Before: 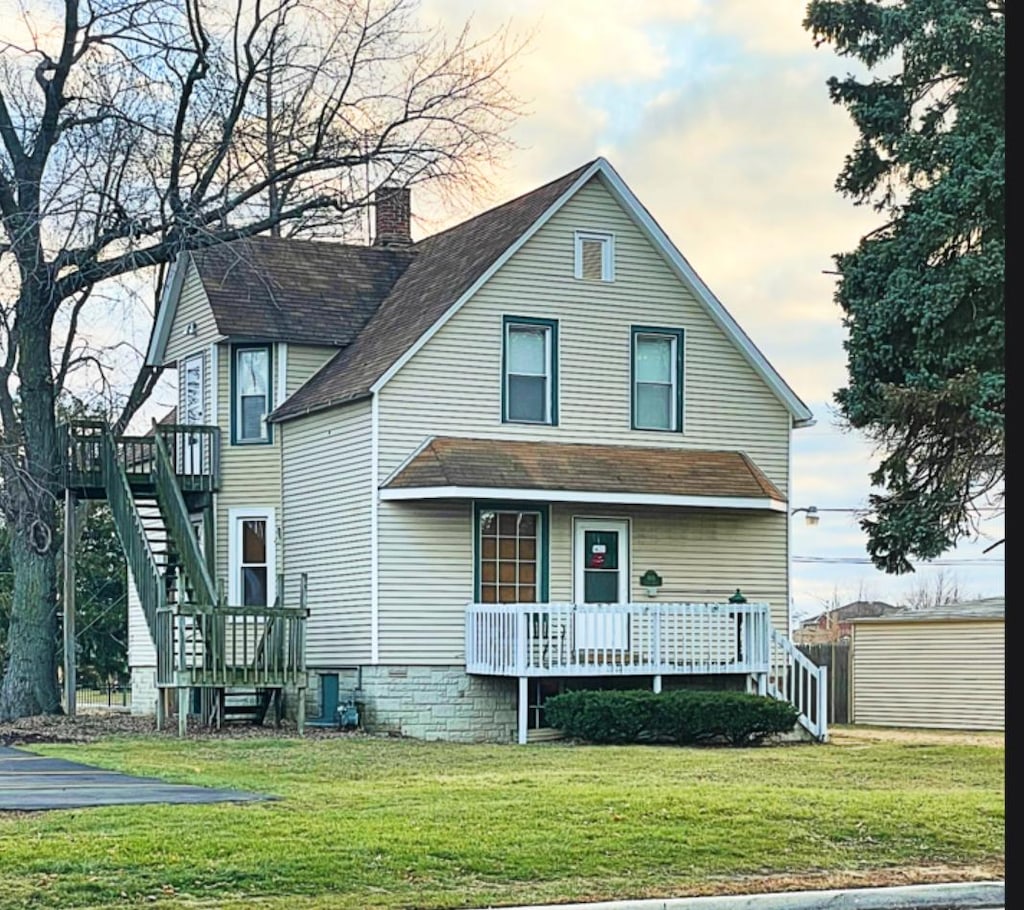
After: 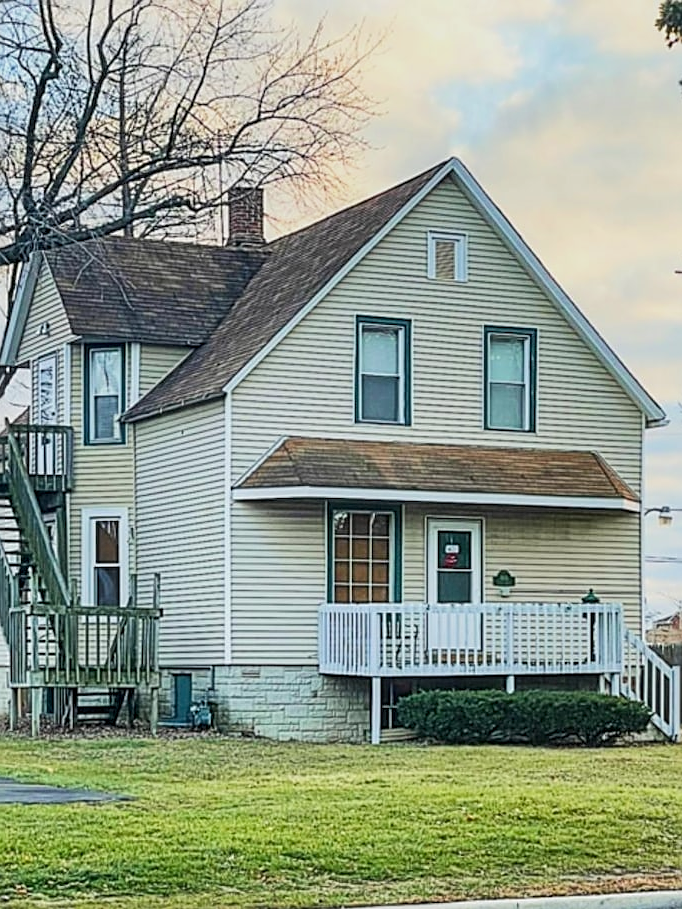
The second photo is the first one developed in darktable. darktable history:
crop and rotate: left 14.404%, right 18.968%
local contrast: on, module defaults
tone equalizer: -8 EV -0.002 EV, -7 EV 0.003 EV, -6 EV -0.013 EV, -5 EV 0.02 EV, -4 EV -0.02 EV, -3 EV 0.03 EV, -2 EV -0.081 EV, -1 EV -0.31 EV, +0 EV -0.555 EV, edges refinement/feathering 500, mask exposure compensation -1.57 EV, preserve details no
sharpen: on, module defaults
